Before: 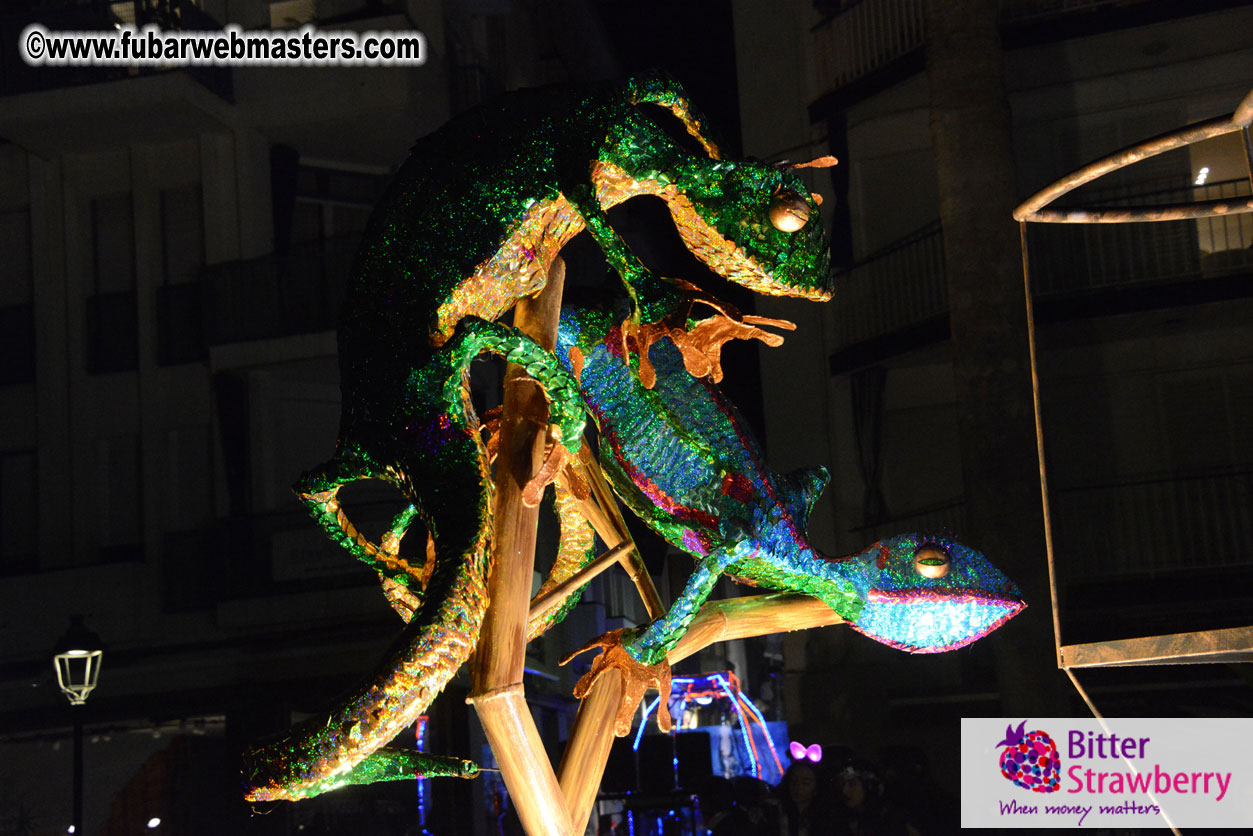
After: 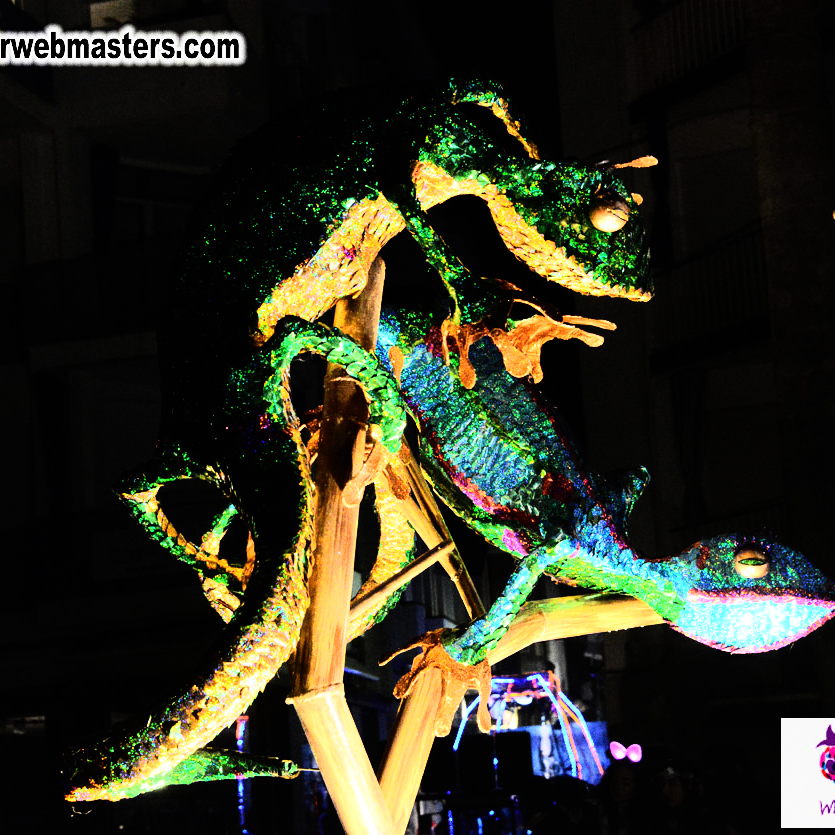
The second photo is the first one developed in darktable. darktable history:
rgb curve: curves: ch0 [(0, 0) (0.21, 0.15) (0.24, 0.21) (0.5, 0.75) (0.75, 0.96) (0.89, 0.99) (1, 1)]; ch1 [(0, 0.02) (0.21, 0.13) (0.25, 0.2) (0.5, 0.67) (0.75, 0.9) (0.89, 0.97) (1, 1)]; ch2 [(0, 0.02) (0.21, 0.13) (0.25, 0.2) (0.5, 0.67) (0.75, 0.9) (0.89, 0.97) (1, 1)], compensate middle gray true
crop and rotate: left 14.385%, right 18.948%
grain: coarseness 0.09 ISO
